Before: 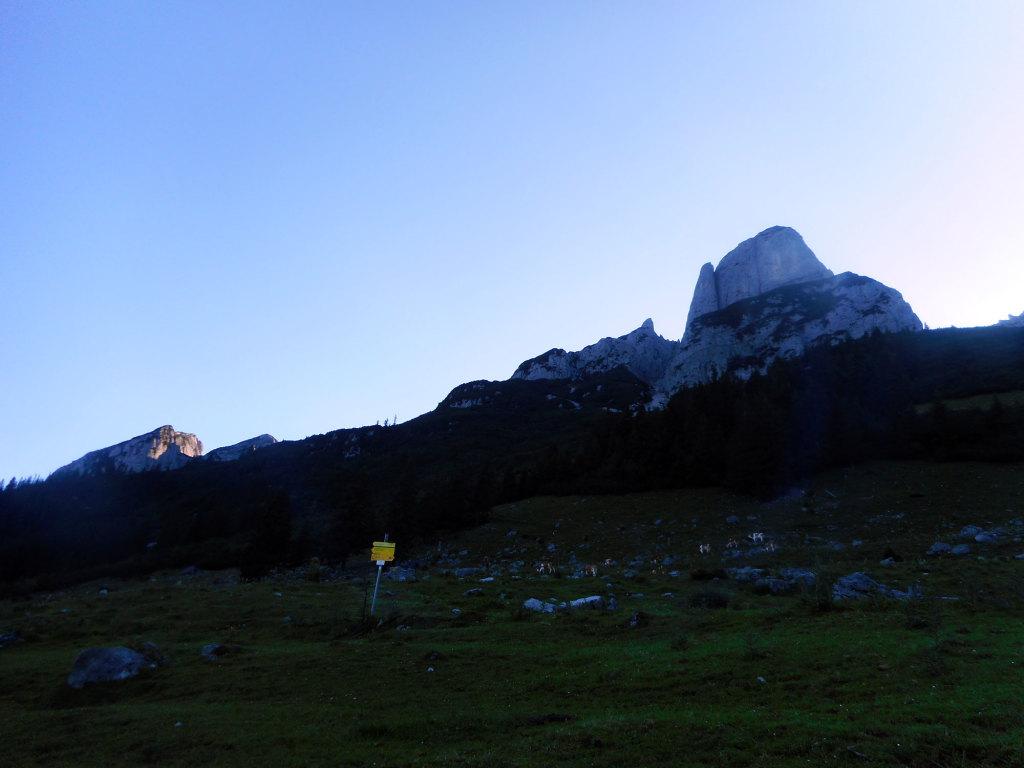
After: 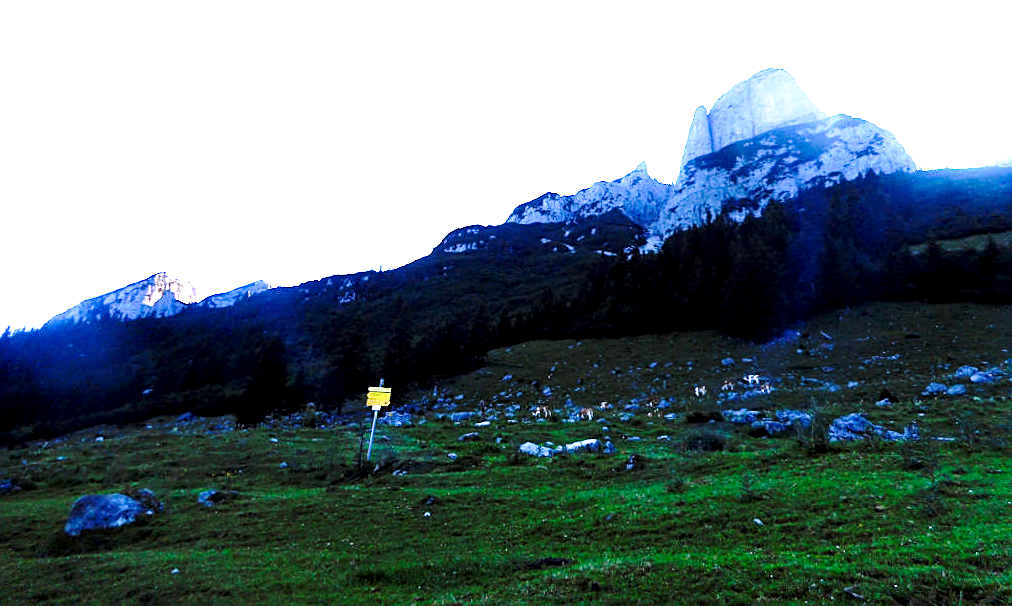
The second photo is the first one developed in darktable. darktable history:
sharpen: on, module defaults
crop and rotate: top 19.998%
base curve: curves: ch0 [(0, 0) (0.032, 0.037) (0.105, 0.228) (0.435, 0.76) (0.856, 0.983) (1, 1)], preserve colors none
white balance: red 0.954, blue 1.079
local contrast: highlights 100%, shadows 100%, detail 120%, midtone range 0.2
exposure: black level correction 0.001, exposure 2 EV, compensate highlight preservation false
rotate and perspective: rotation -0.45°, automatic cropping original format, crop left 0.008, crop right 0.992, crop top 0.012, crop bottom 0.988
